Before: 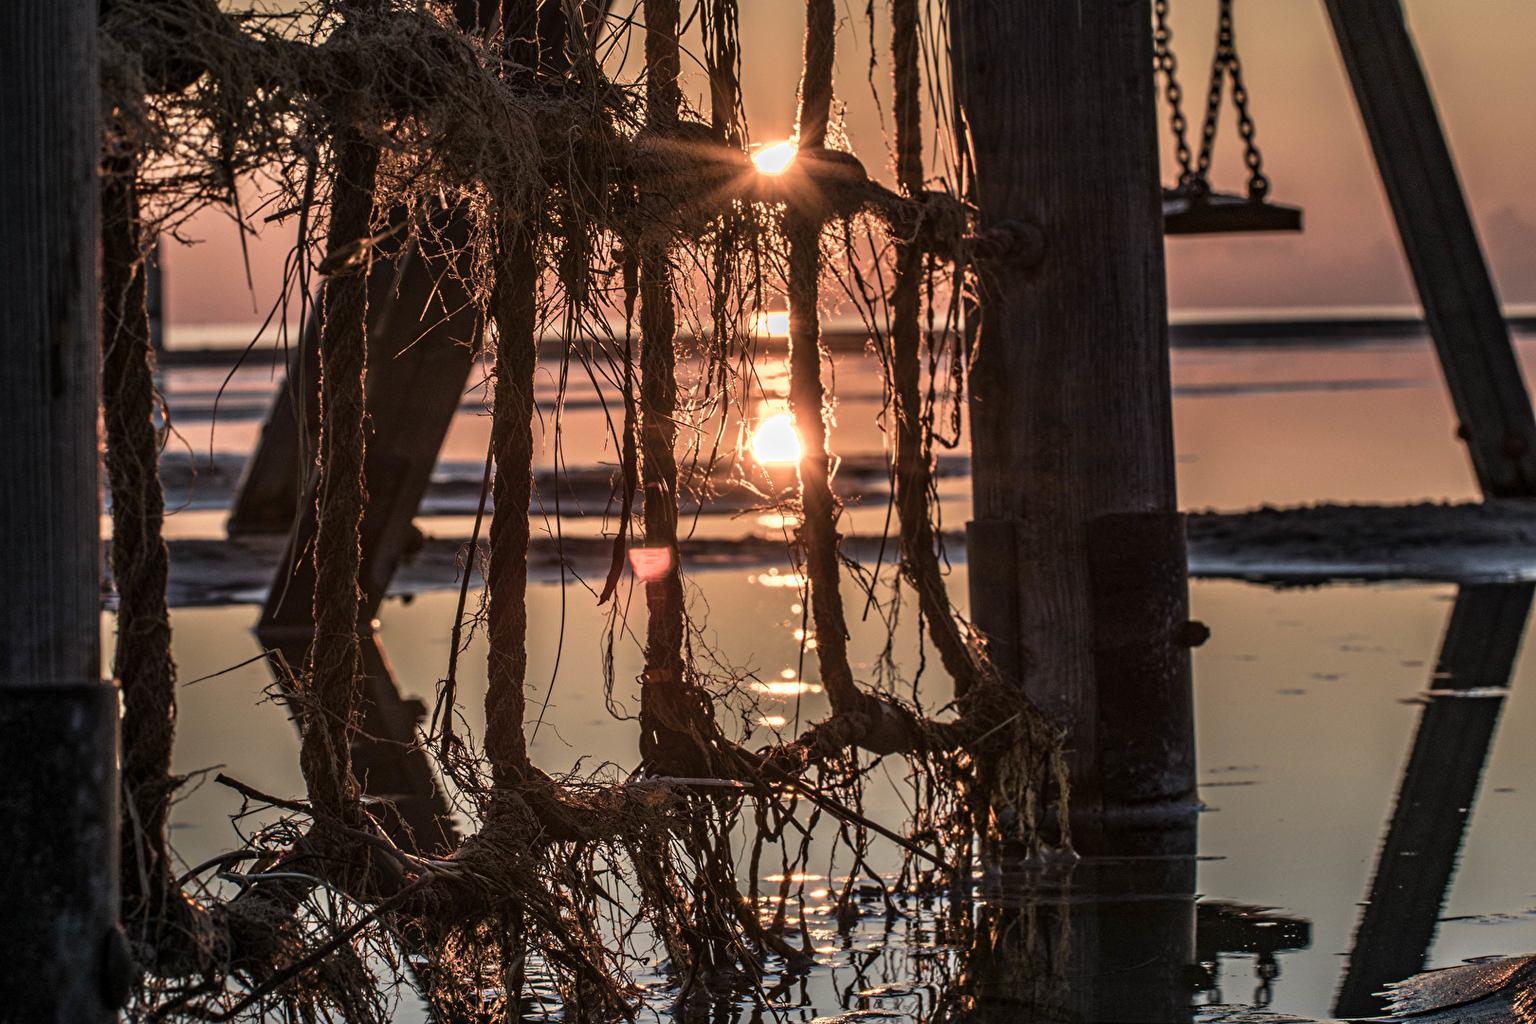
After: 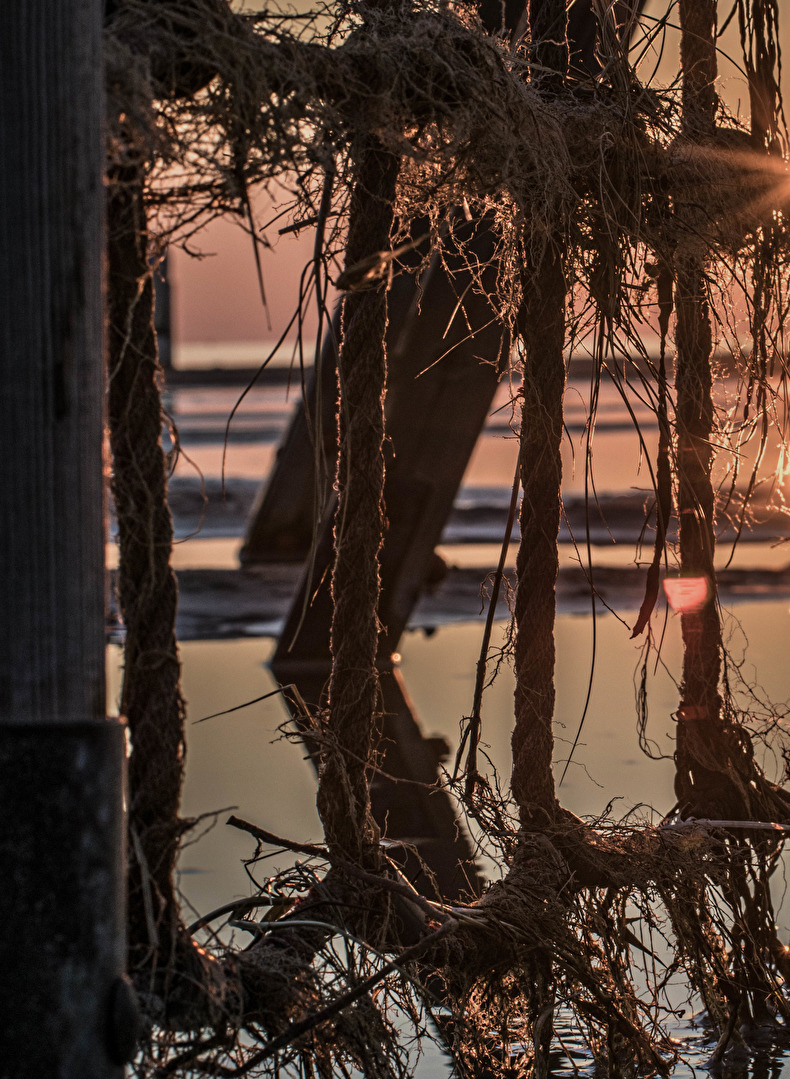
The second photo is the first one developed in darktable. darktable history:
tone equalizer: -8 EV -0.001 EV, -7 EV 0.004 EV, -6 EV -0.016 EV, -5 EV 0.012 EV, -4 EV -0.015 EV, -3 EV 0.029 EV, -2 EV -0.078 EV, -1 EV -0.309 EV, +0 EV -0.612 EV
crop and rotate: left 0.057%, top 0%, right 51.128%
